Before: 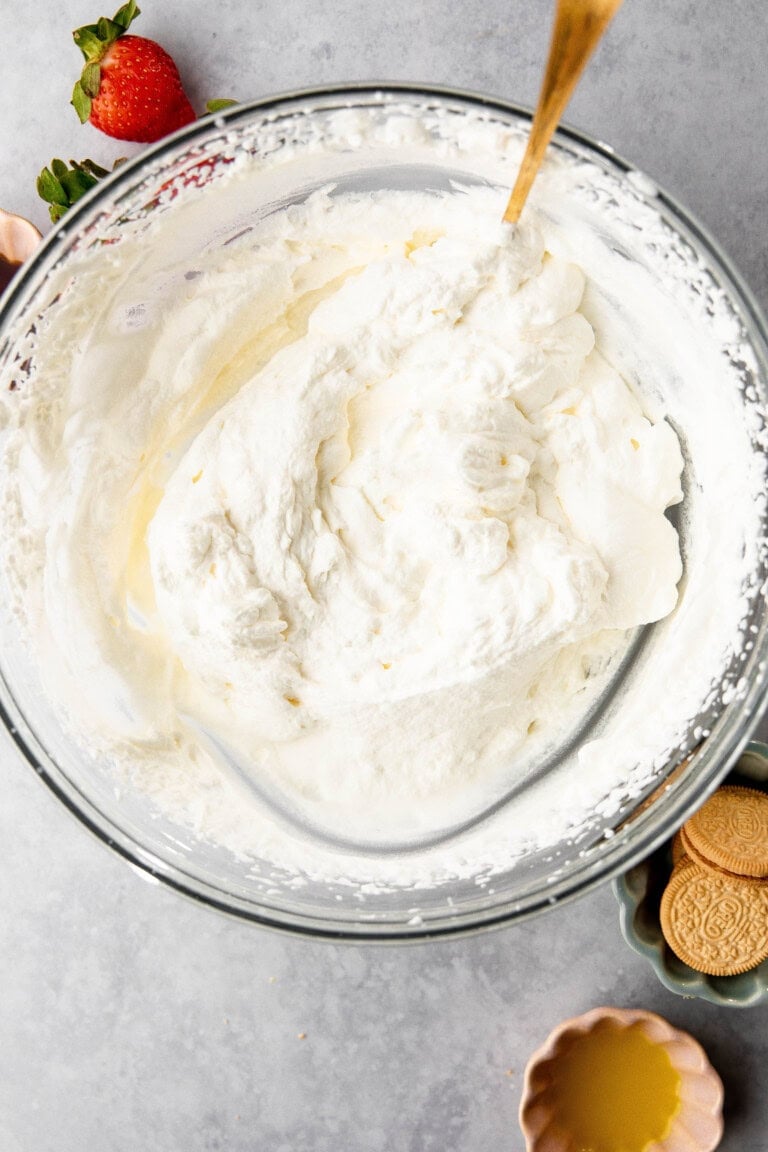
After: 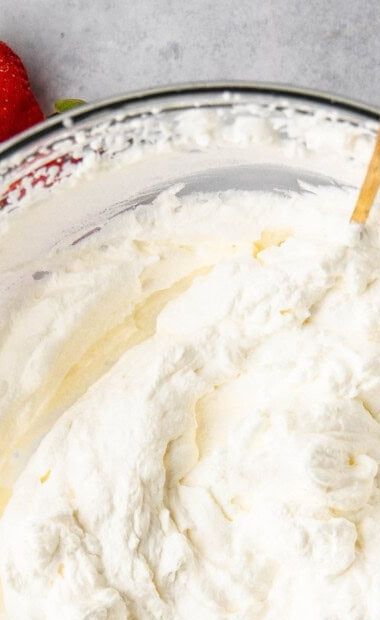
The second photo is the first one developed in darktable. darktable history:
crop: left 19.798%, right 30.594%, bottom 46.152%
exposure: compensate exposure bias true, compensate highlight preservation false
